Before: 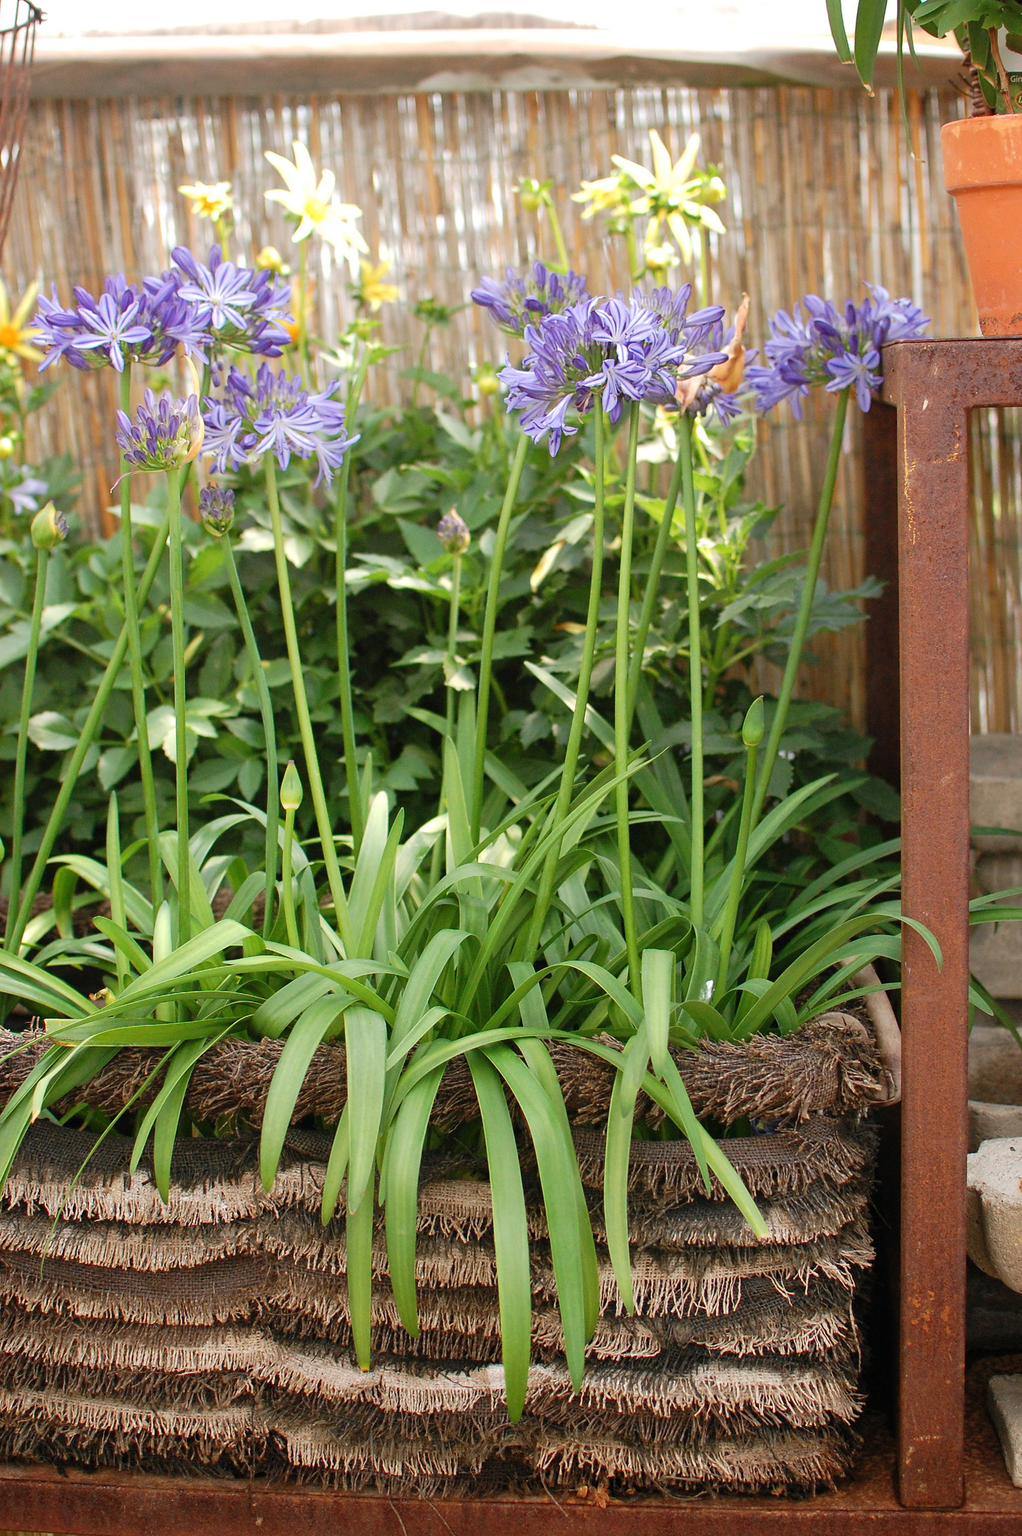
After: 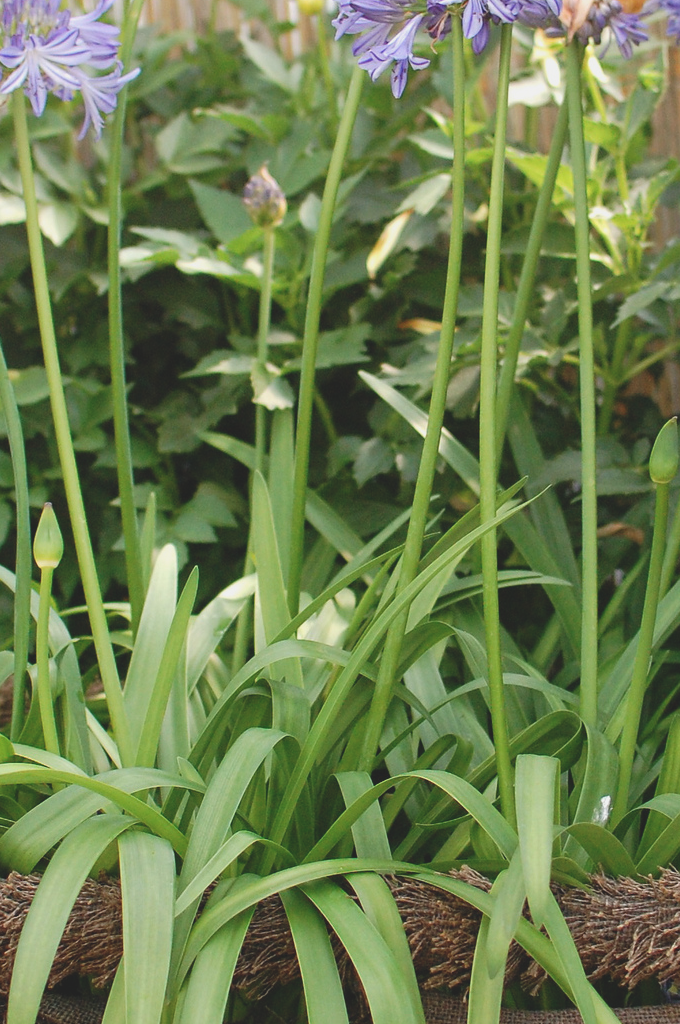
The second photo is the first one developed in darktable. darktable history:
crop: left 25%, top 25%, right 25%, bottom 25%
color balance: lift [1.01, 1, 1, 1], gamma [1.097, 1, 1, 1], gain [0.85, 1, 1, 1]
